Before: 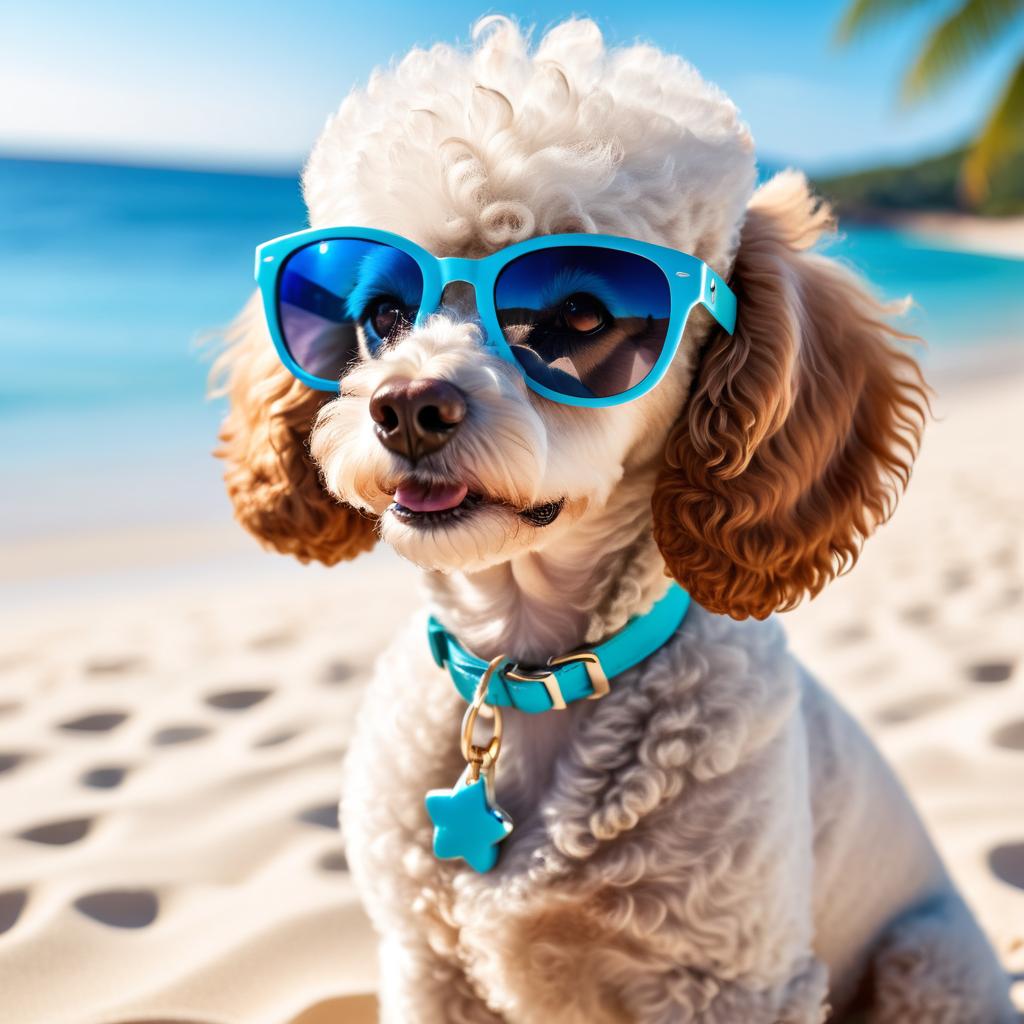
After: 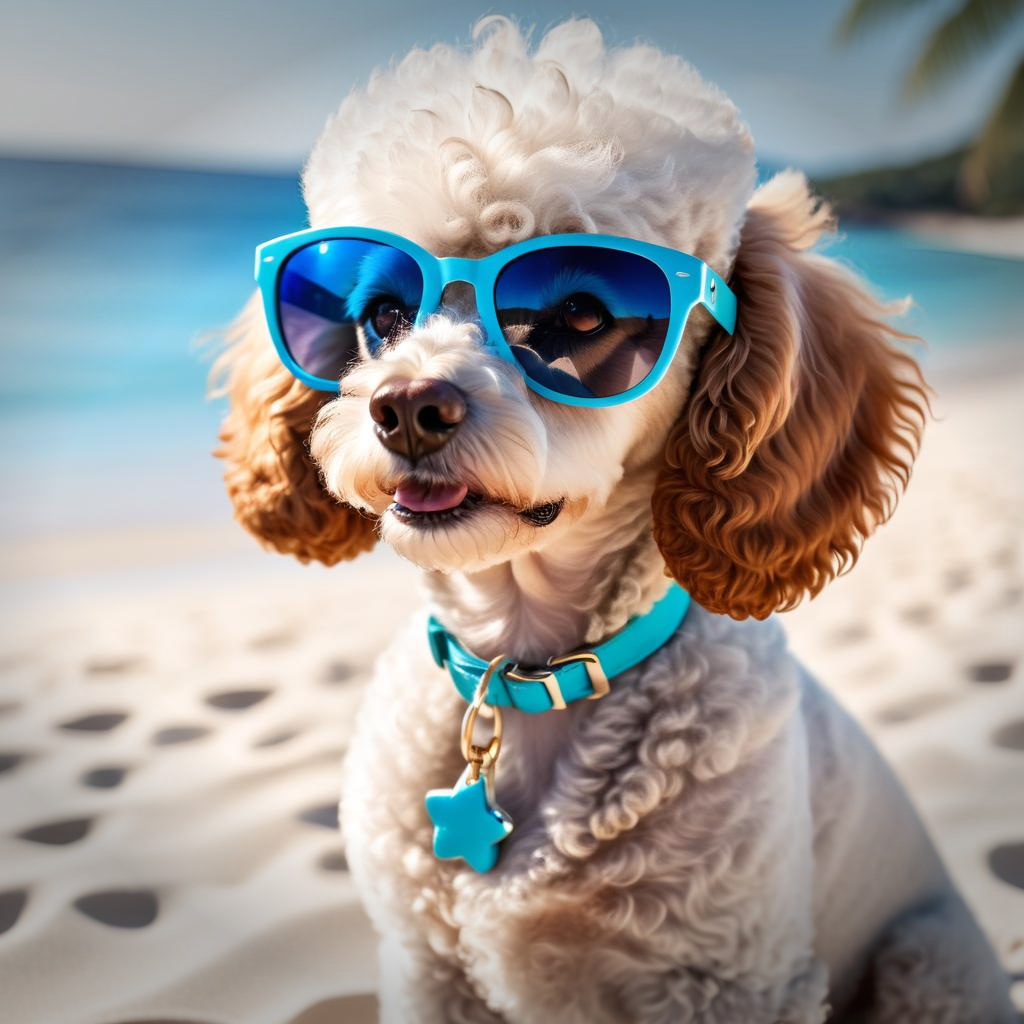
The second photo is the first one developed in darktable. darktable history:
vignetting: fall-off start 90.04%, fall-off radius 38.42%, width/height ratio 1.215, shape 1.29, unbound false
